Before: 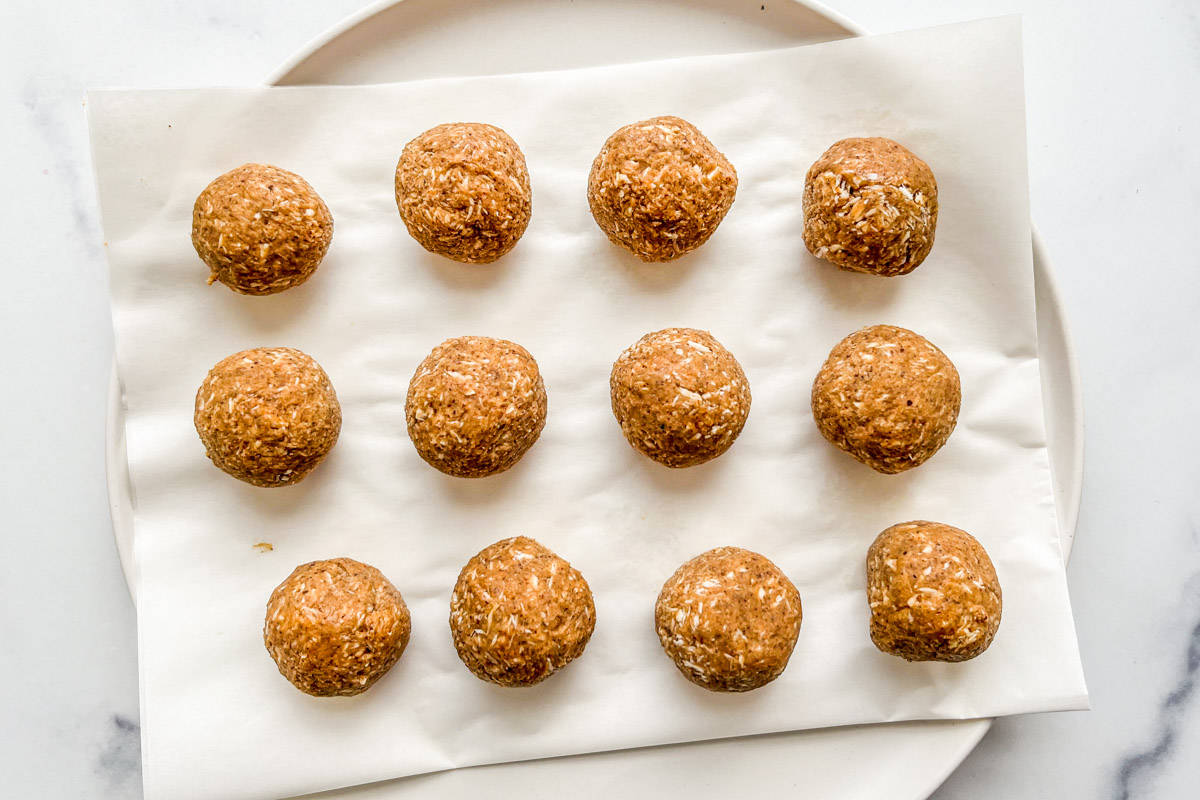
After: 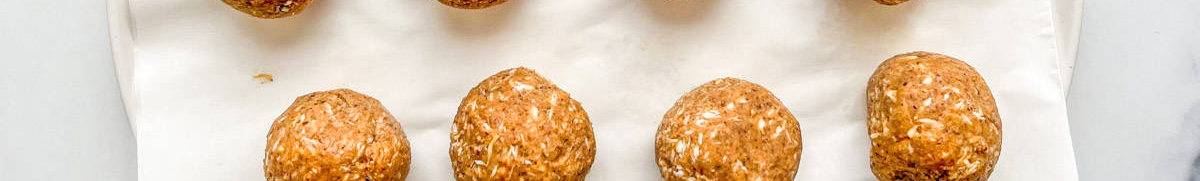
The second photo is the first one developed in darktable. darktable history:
crop and rotate: top 58.843%, bottom 18.504%
tone equalizer: -7 EV 0.154 EV, -6 EV 0.639 EV, -5 EV 1.15 EV, -4 EV 1.29 EV, -3 EV 1.16 EV, -2 EV 0.6 EV, -1 EV 0.166 EV, mask exposure compensation -0.503 EV
